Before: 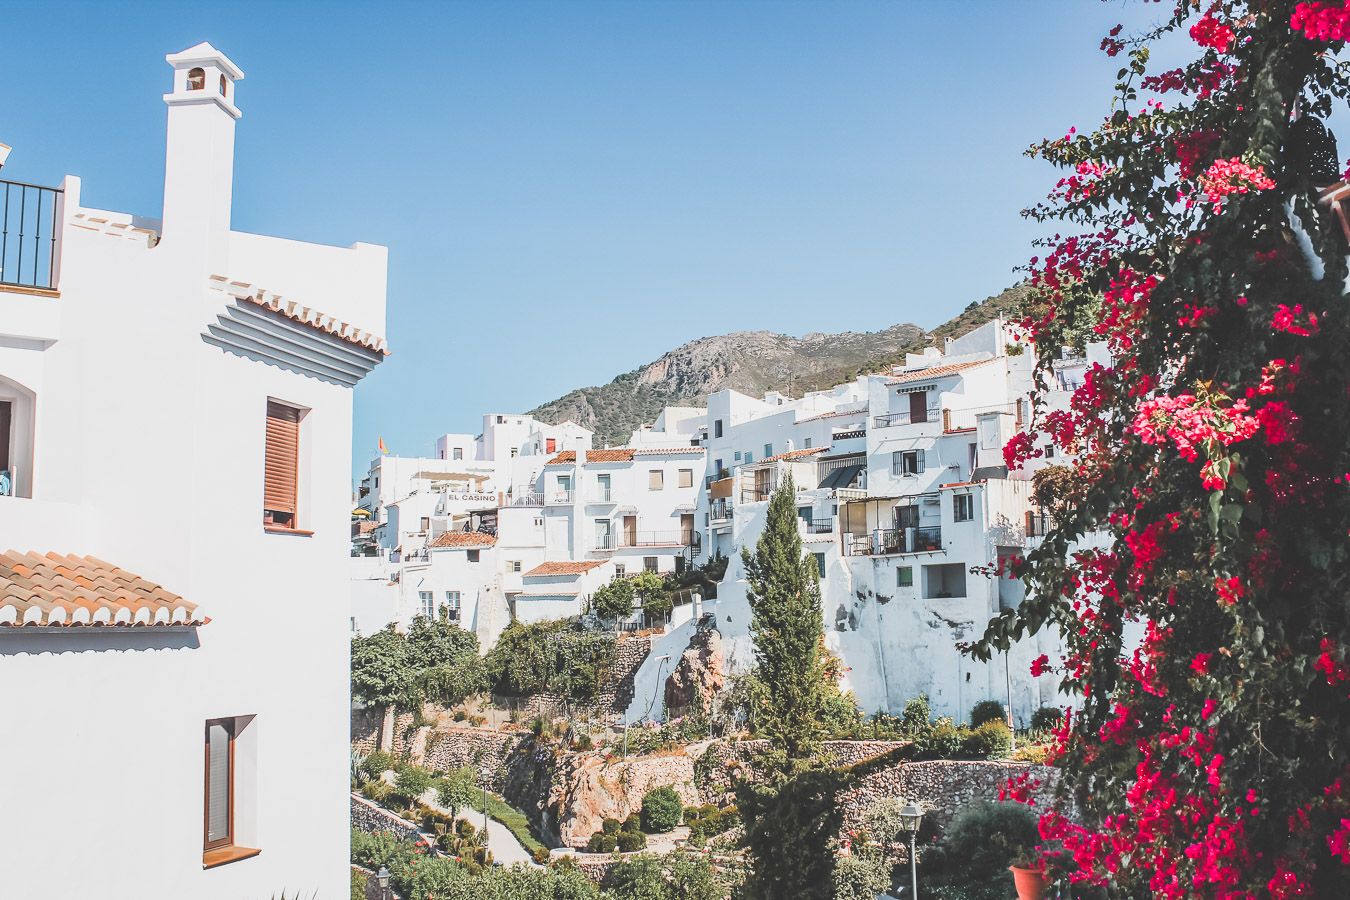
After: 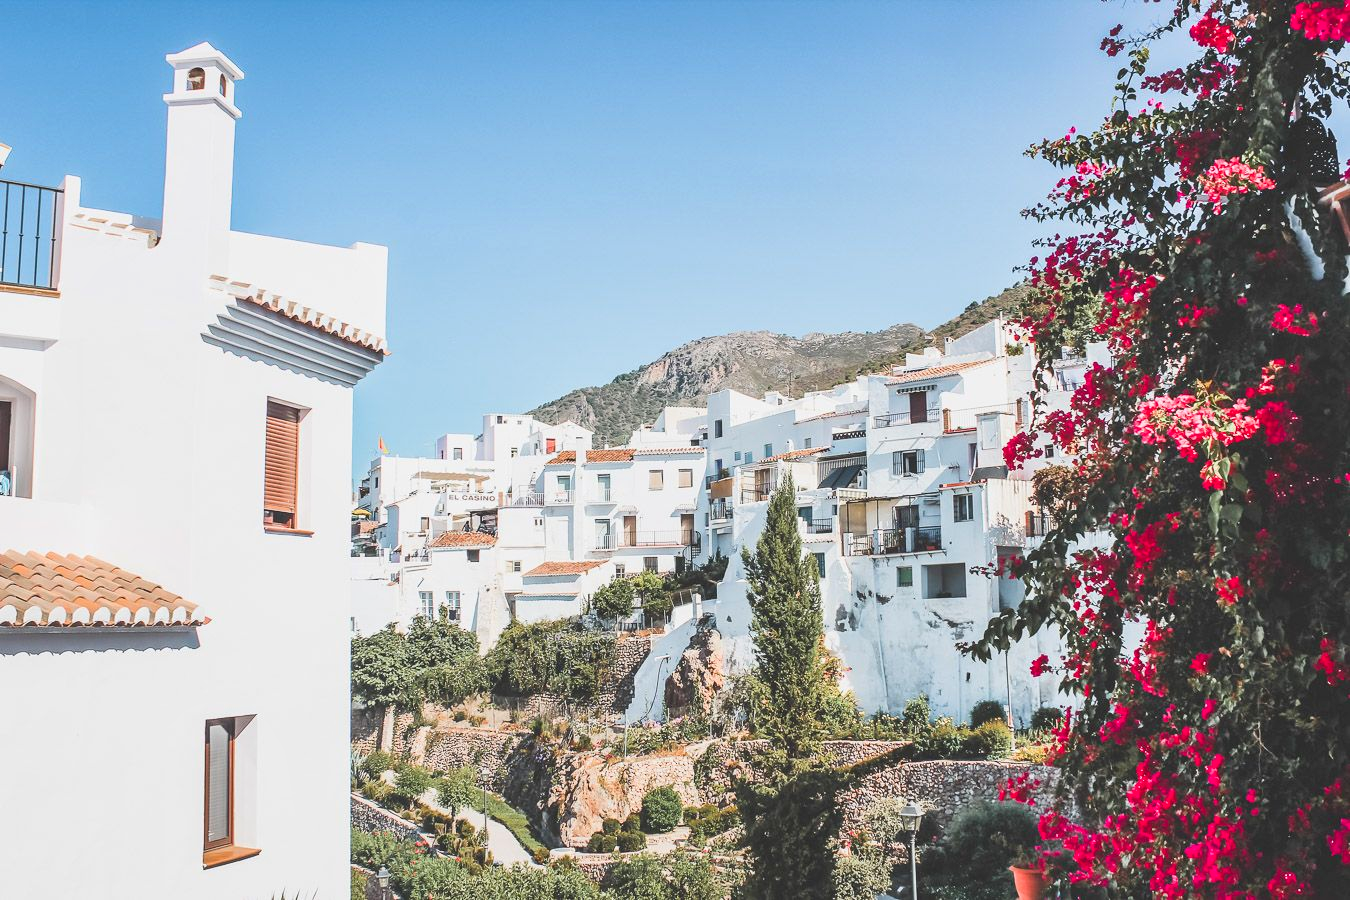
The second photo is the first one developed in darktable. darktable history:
contrast brightness saturation: contrast 0.103, brightness 0.029, saturation 0.086
local contrast: mode bilateral grid, contrast 9, coarseness 25, detail 111%, midtone range 0.2
